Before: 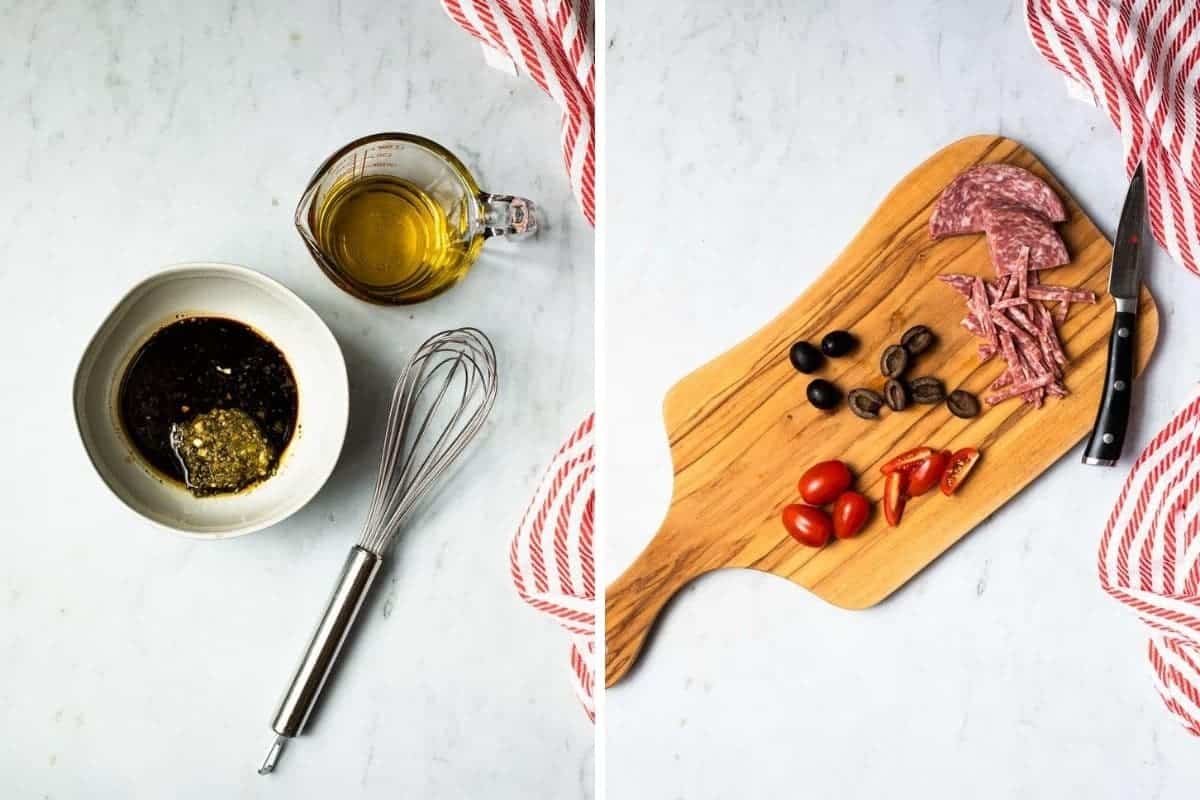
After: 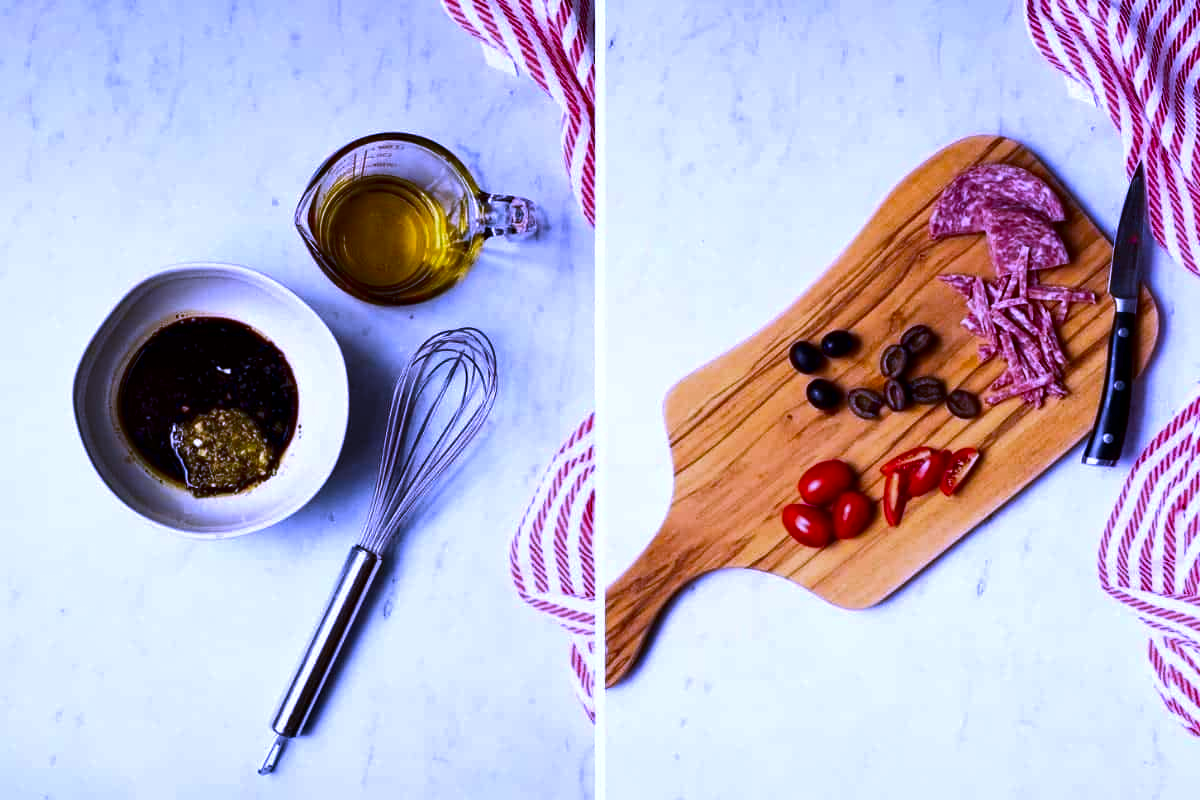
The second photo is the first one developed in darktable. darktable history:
white balance: red 0.98, blue 1.61
contrast brightness saturation: brightness -0.25, saturation 0.2
